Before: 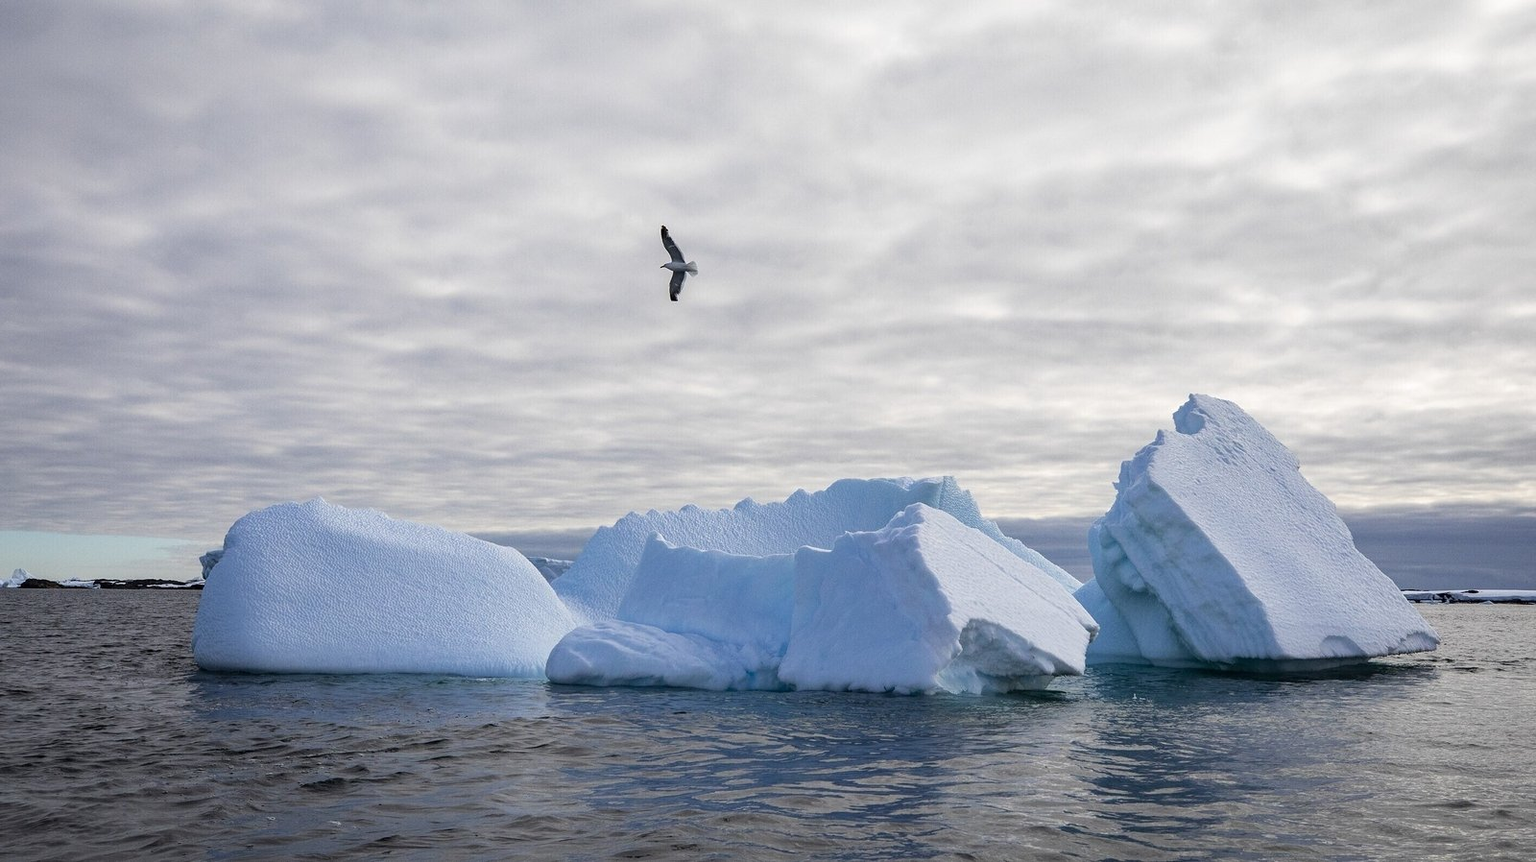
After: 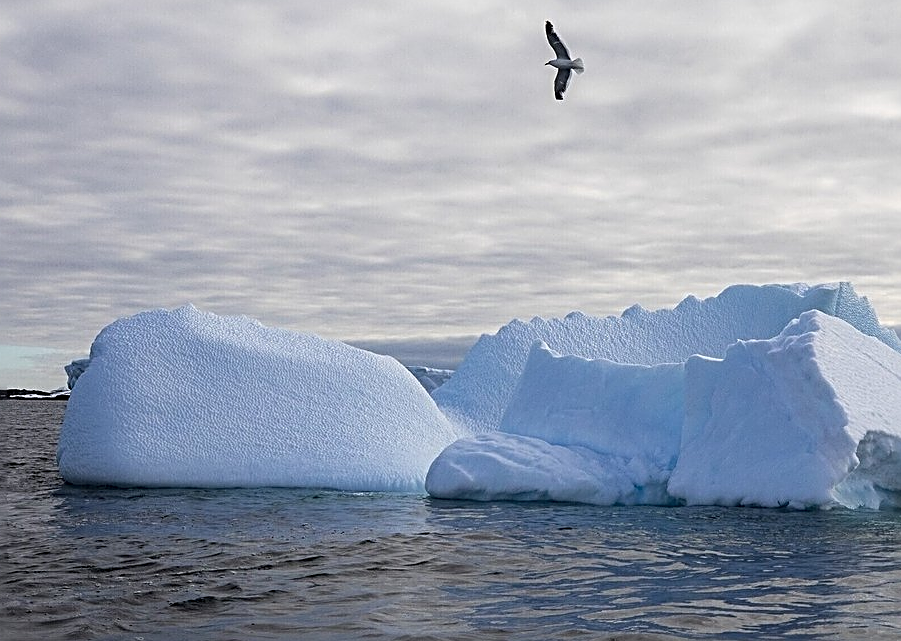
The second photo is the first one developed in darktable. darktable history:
crop: left 8.966%, top 23.852%, right 34.699%, bottom 4.703%
sharpen: radius 2.676, amount 0.669
